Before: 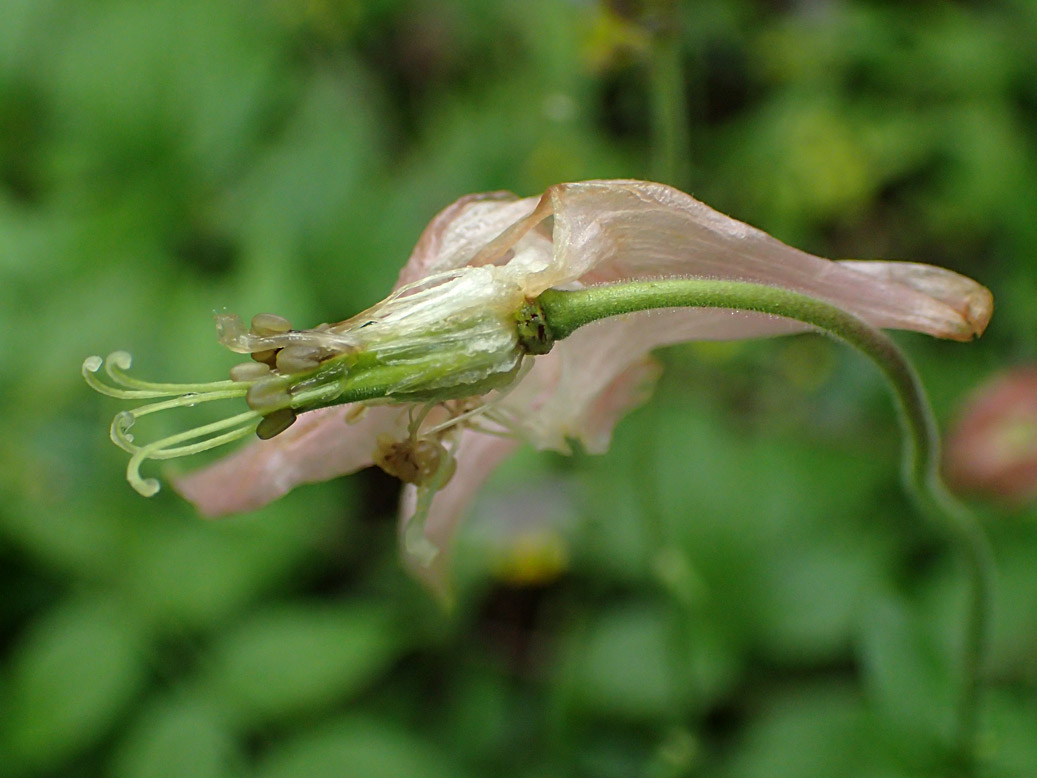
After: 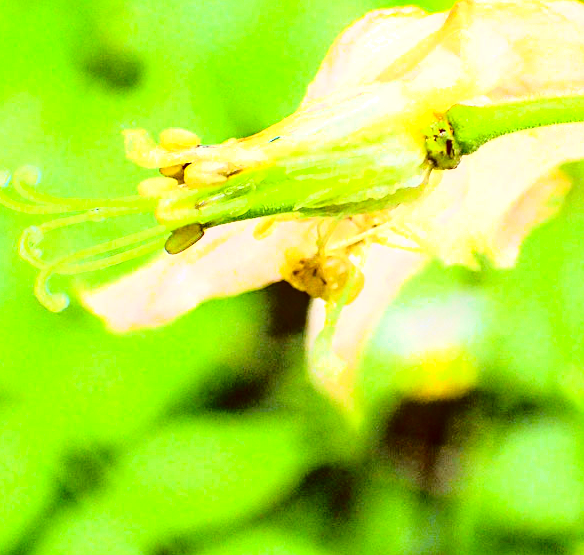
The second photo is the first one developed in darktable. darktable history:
crop: left 8.966%, top 23.852%, right 34.699%, bottom 4.703%
fill light: exposure -2 EV, width 8.6
color correction: highlights a* -0.482, highlights b* 0.161, shadows a* 4.66, shadows b* 20.72
tone curve: curves: ch0 [(0.003, 0.023) (0.071, 0.052) (0.236, 0.197) (0.466, 0.557) (0.625, 0.761) (0.783, 0.9) (0.994, 0.968)]; ch1 [(0, 0) (0.262, 0.227) (0.417, 0.386) (0.469, 0.467) (0.502, 0.498) (0.528, 0.53) (0.573, 0.579) (0.605, 0.621) (0.644, 0.671) (0.686, 0.728) (0.994, 0.987)]; ch2 [(0, 0) (0.262, 0.188) (0.385, 0.353) (0.427, 0.424) (0.495, 0.493) (0.515, 0.54) (0.547, 0.561) (0.589, 0.613) (0.644, 0.748) (1, 1)], color space Lab, independent channels, preserve colors none
local contrast: detail 130%
white balance: red 1.009, blue 1.027
exposure: black level correction 0, exposure 2.327 EV, compensate exposure bias true, compensate highlight preservation false
